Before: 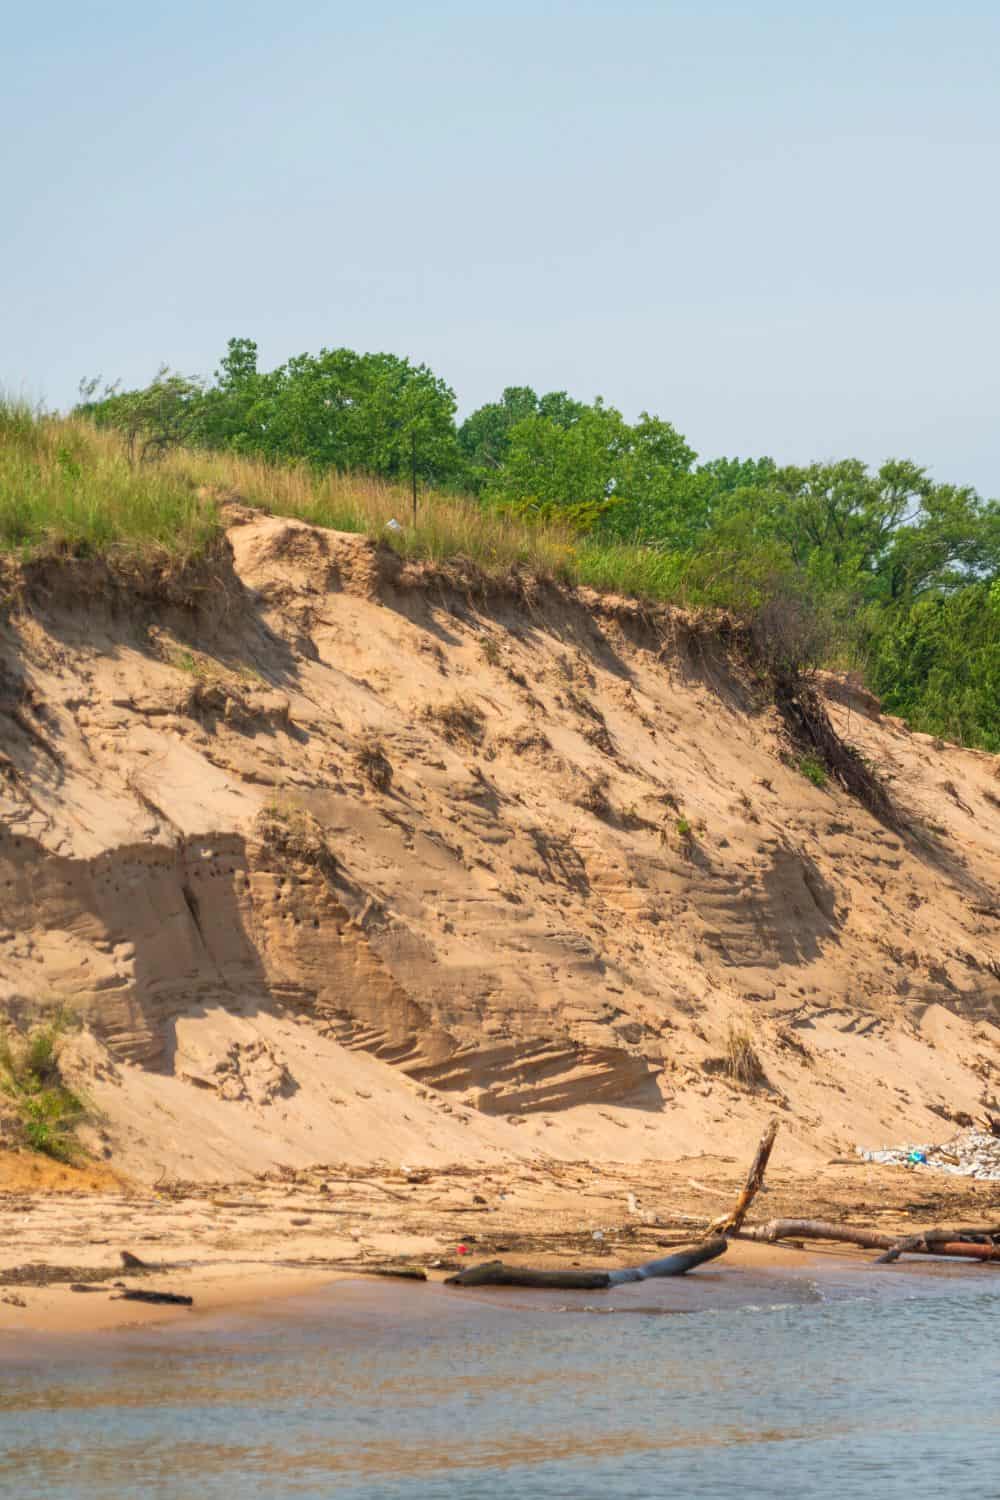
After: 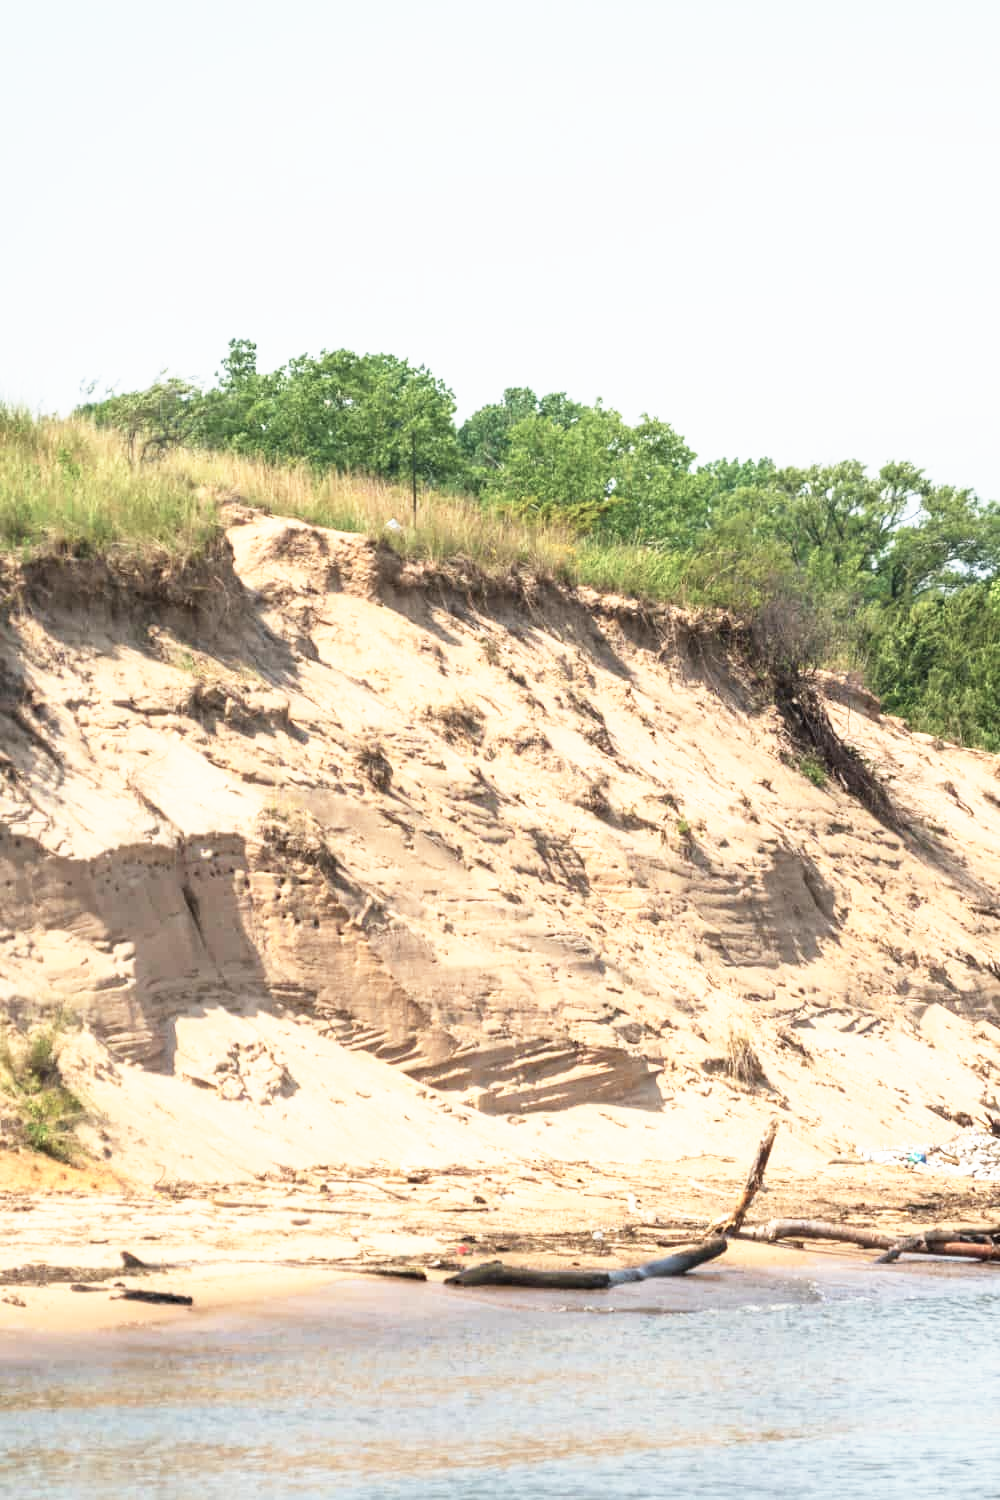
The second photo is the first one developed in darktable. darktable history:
base curve: curves: ch0 [(0, 0) (0.495, 0.917) (1, 1)], preserve colors none
contrast brightness saturation: contrast 0.1, saturation -0.36
